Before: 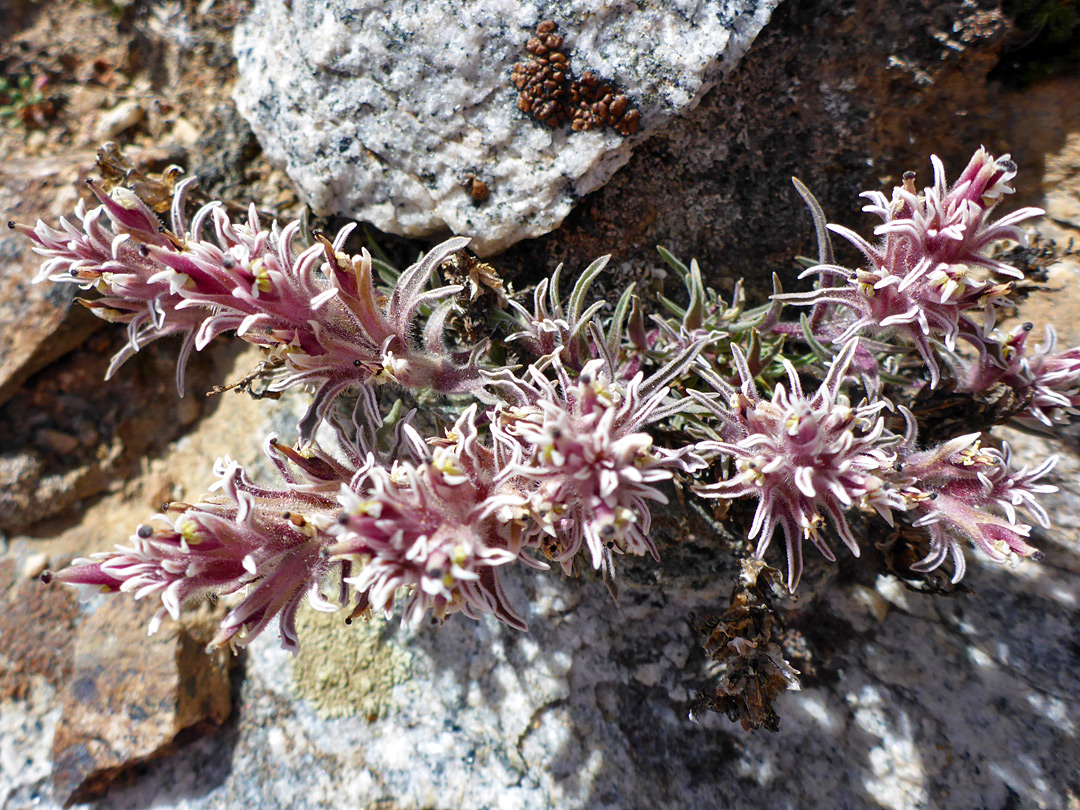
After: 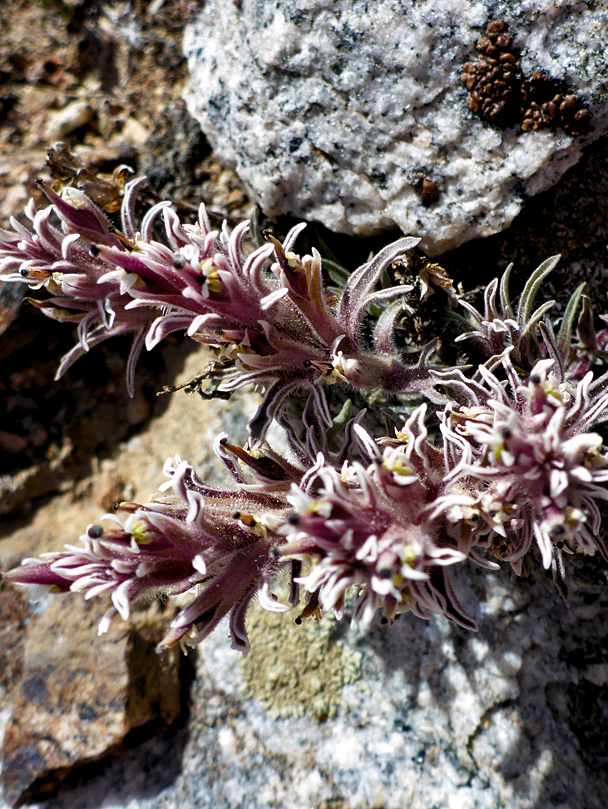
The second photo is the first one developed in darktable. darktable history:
crop: left 4.711%, right 38.952%
exposure: exposure -0.257 EV, compensate highlight preservation false
levels: levels [0.062, 0.494, 0.925]
tone equalizer: edges refinement/feathering 500, mask exposure compensation -1.57 EV, preserve details no
contrast brightness saturation: contrast 0.069, brightness -0.126, saturation 0.06
